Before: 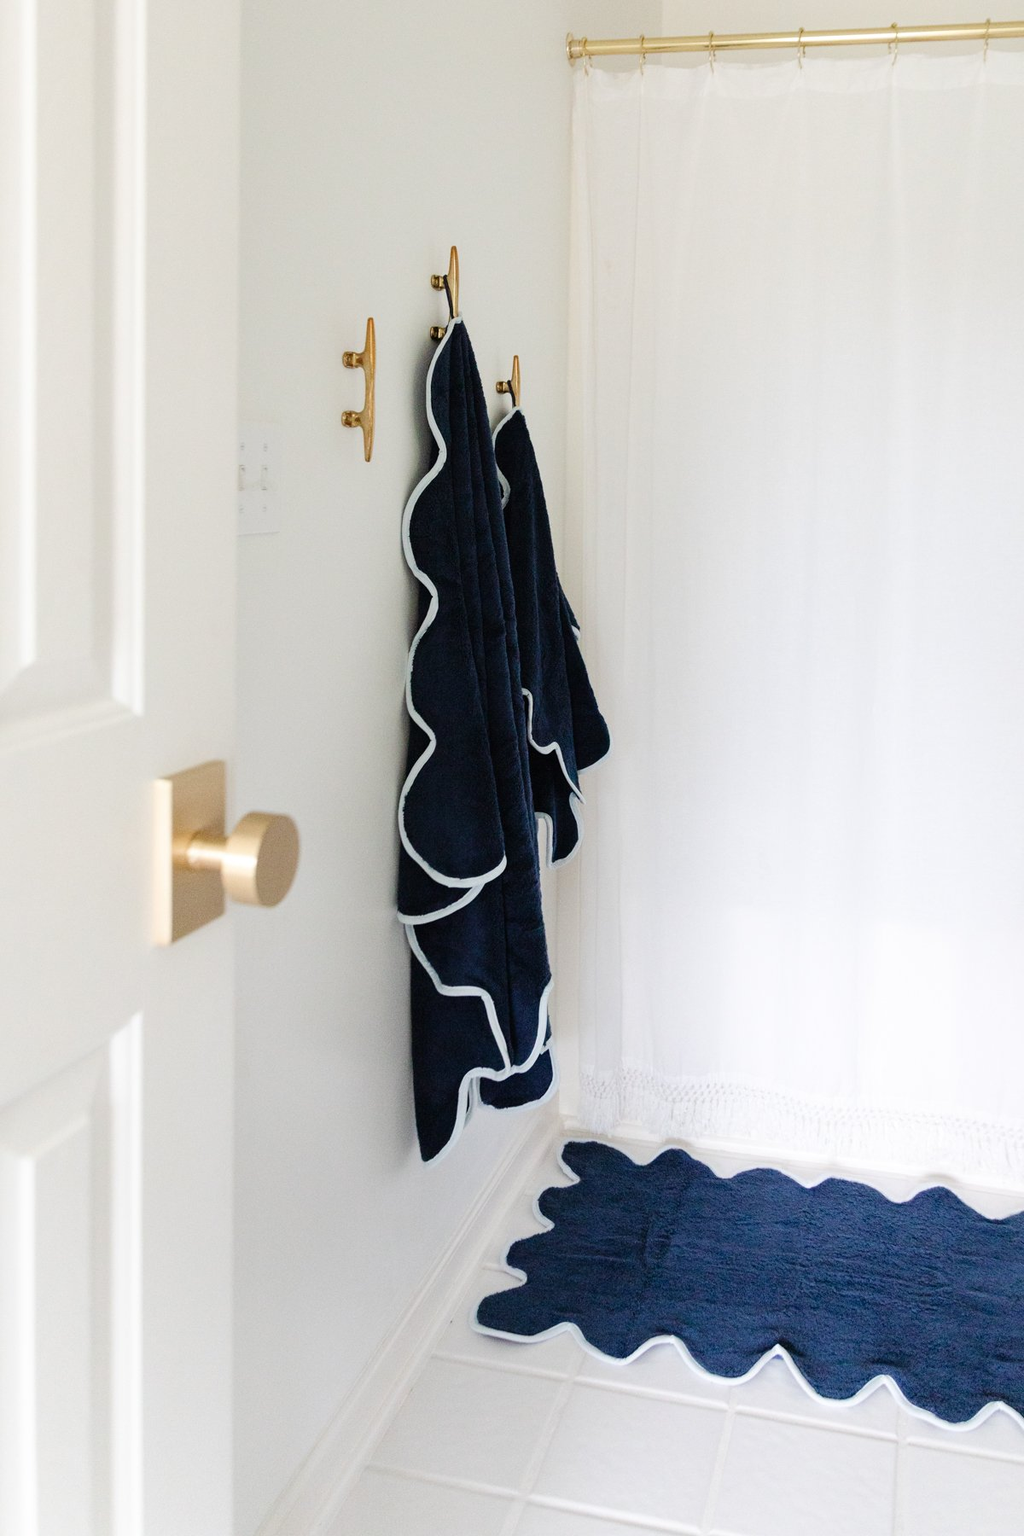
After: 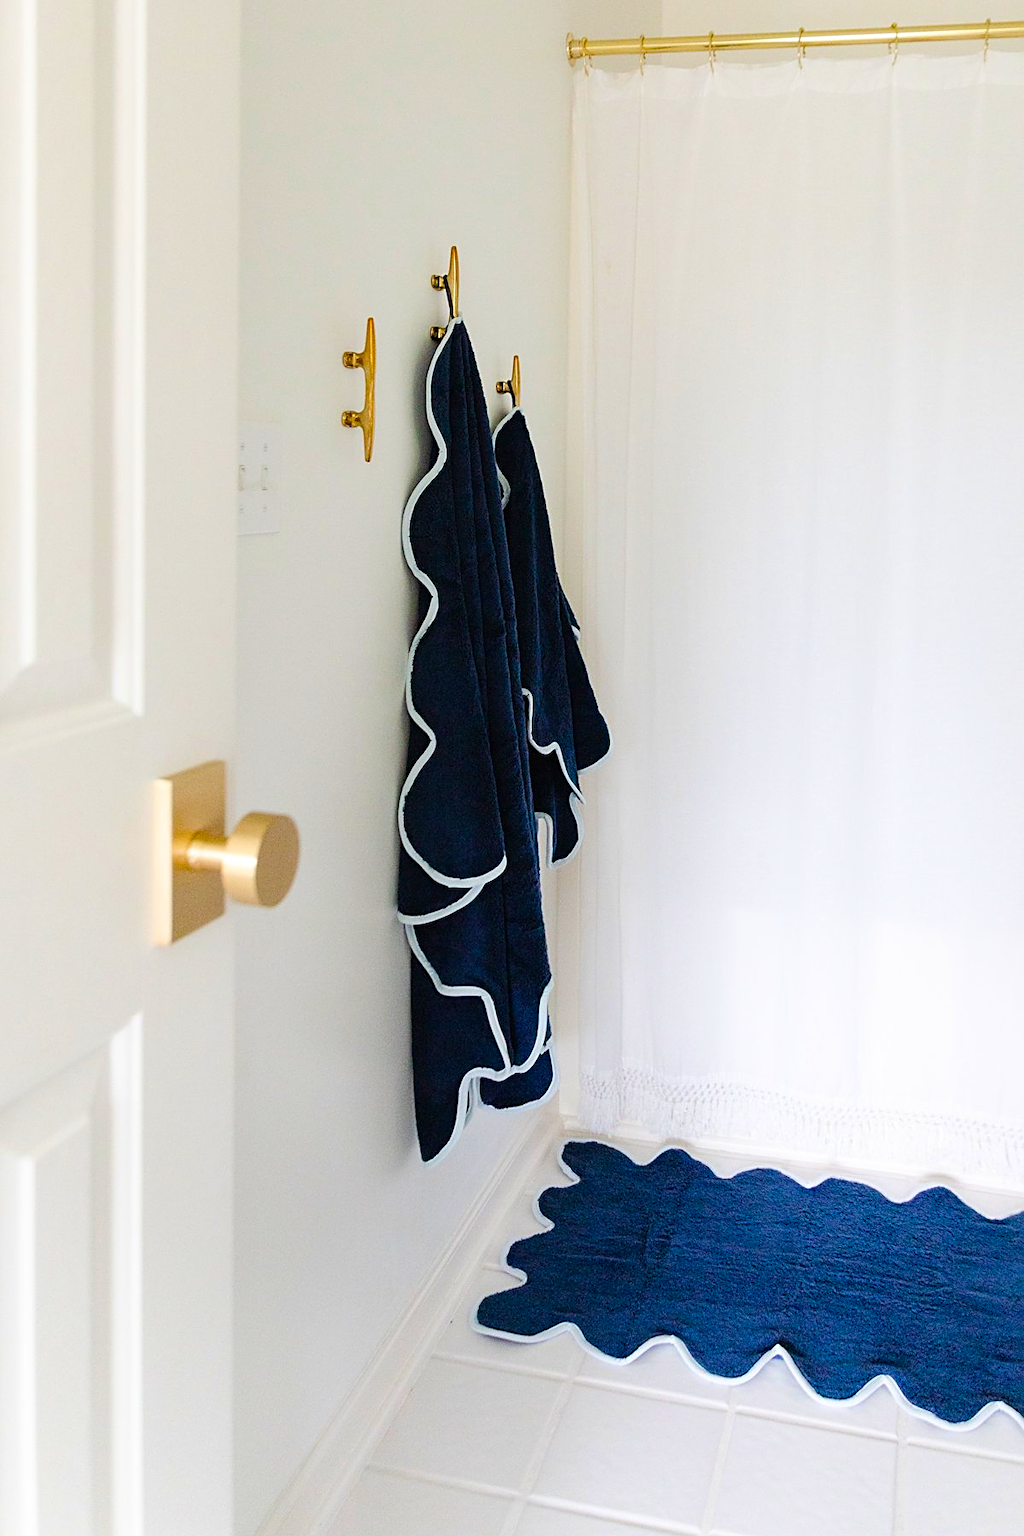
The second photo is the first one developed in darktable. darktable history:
color balance rgb: linear chroma grading › global chroma 20.62%, perceptual saturation grading › global saturation 19.761%, global vibrance 20%
sharpen: on, module defaults
